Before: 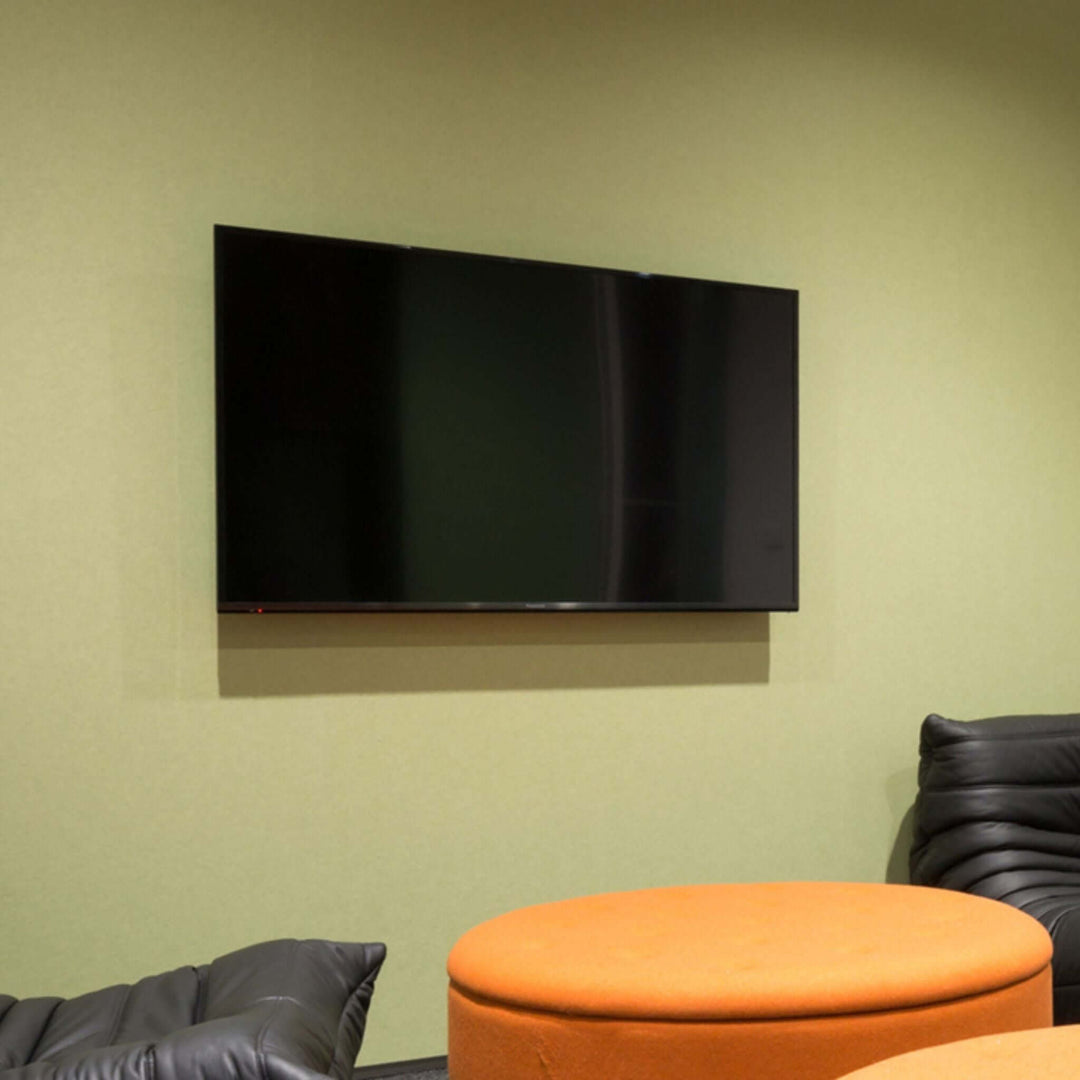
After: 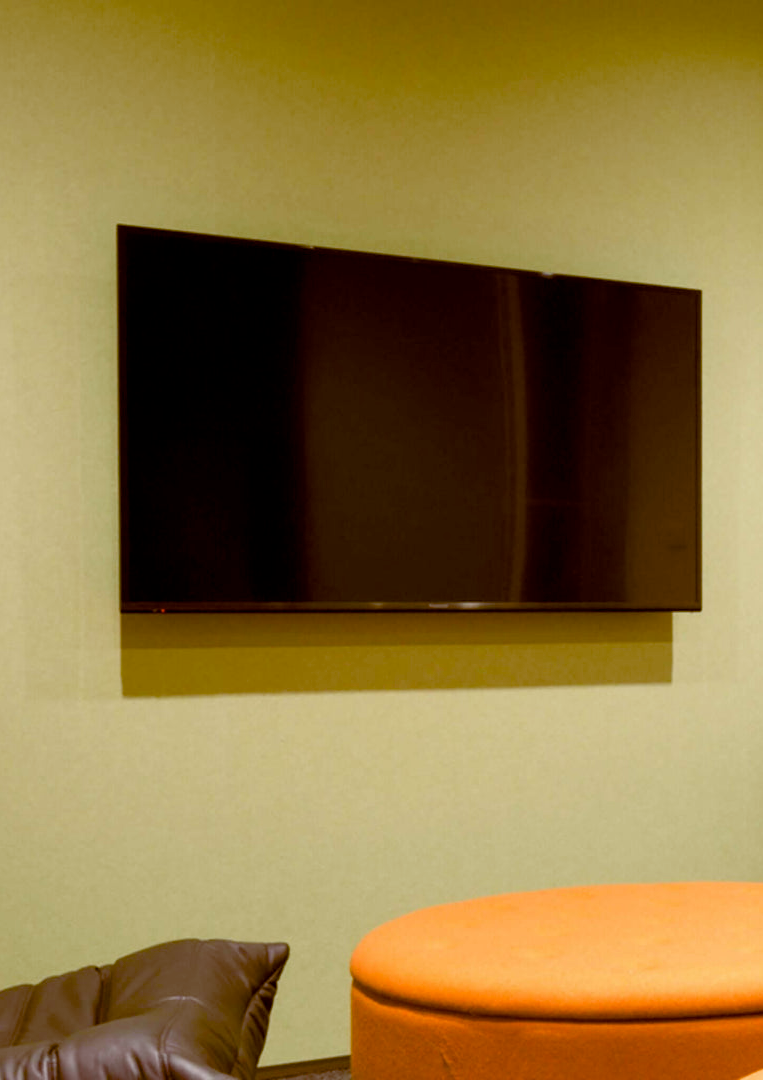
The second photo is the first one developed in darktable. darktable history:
crop and rotate: left 9.032%, right 20.256%
color balance rgb: global offset › chroma 0.407%, global offset › hue 36.87°, linear chroma grading › global chroma -15.779%, perceptual saturation grading › global saturation 54.001%, perceptual saturation grading › highlights -50.537%, perceptual saturation grading › mid-tones 39.945%, perceptual saturation grading › shadows 31.153%
